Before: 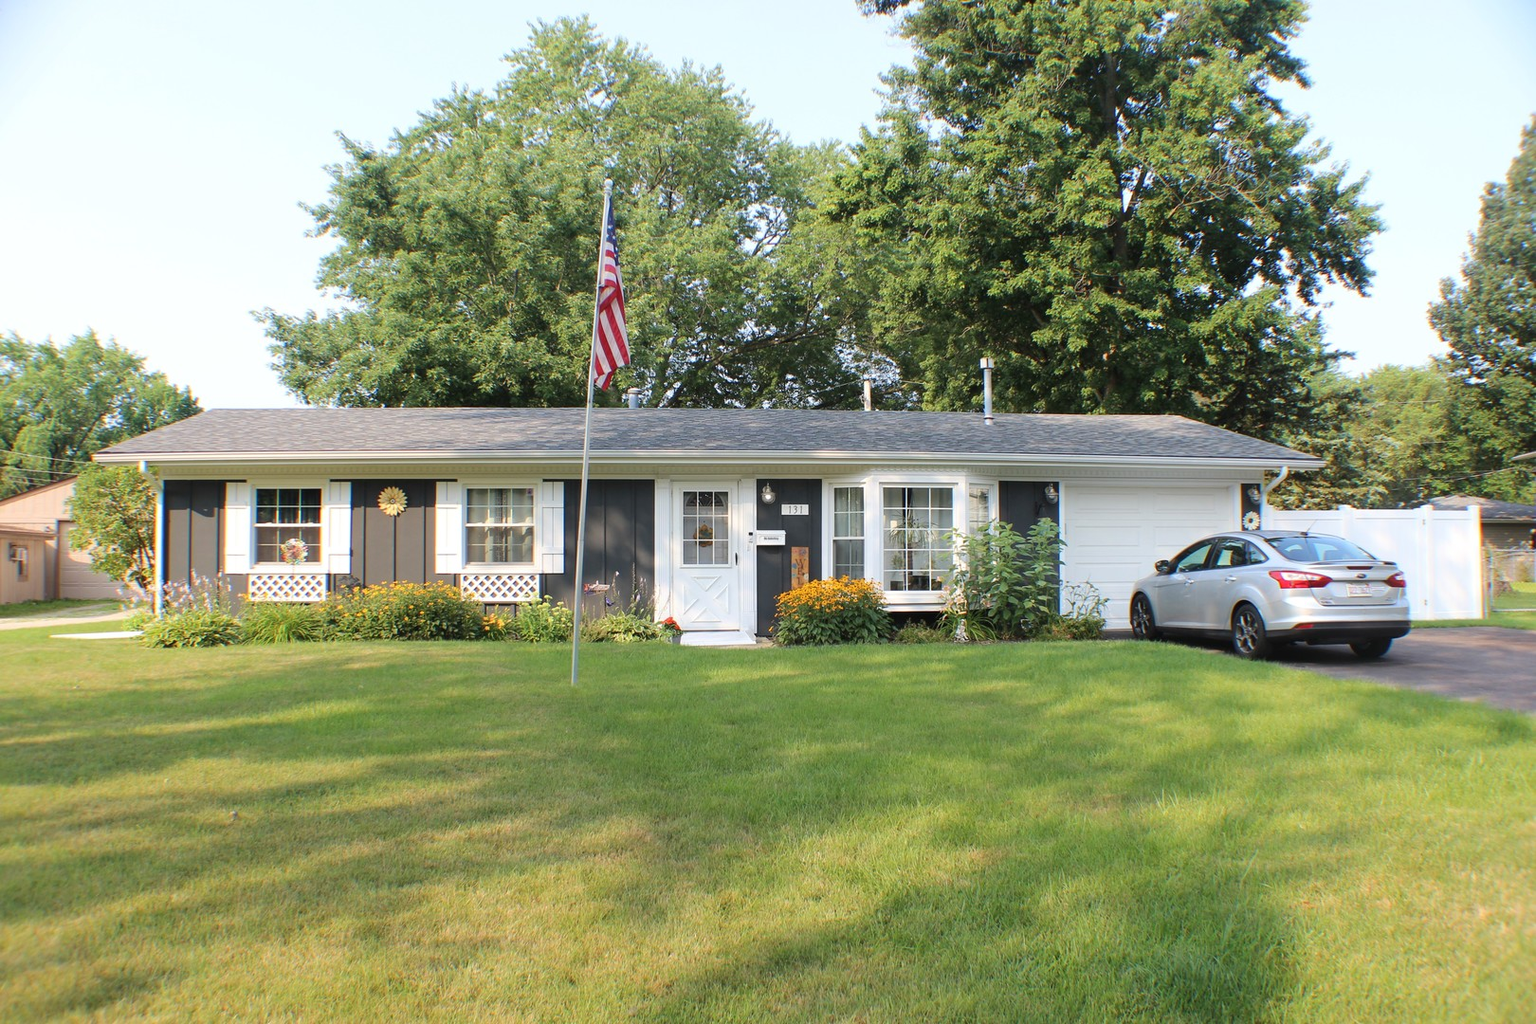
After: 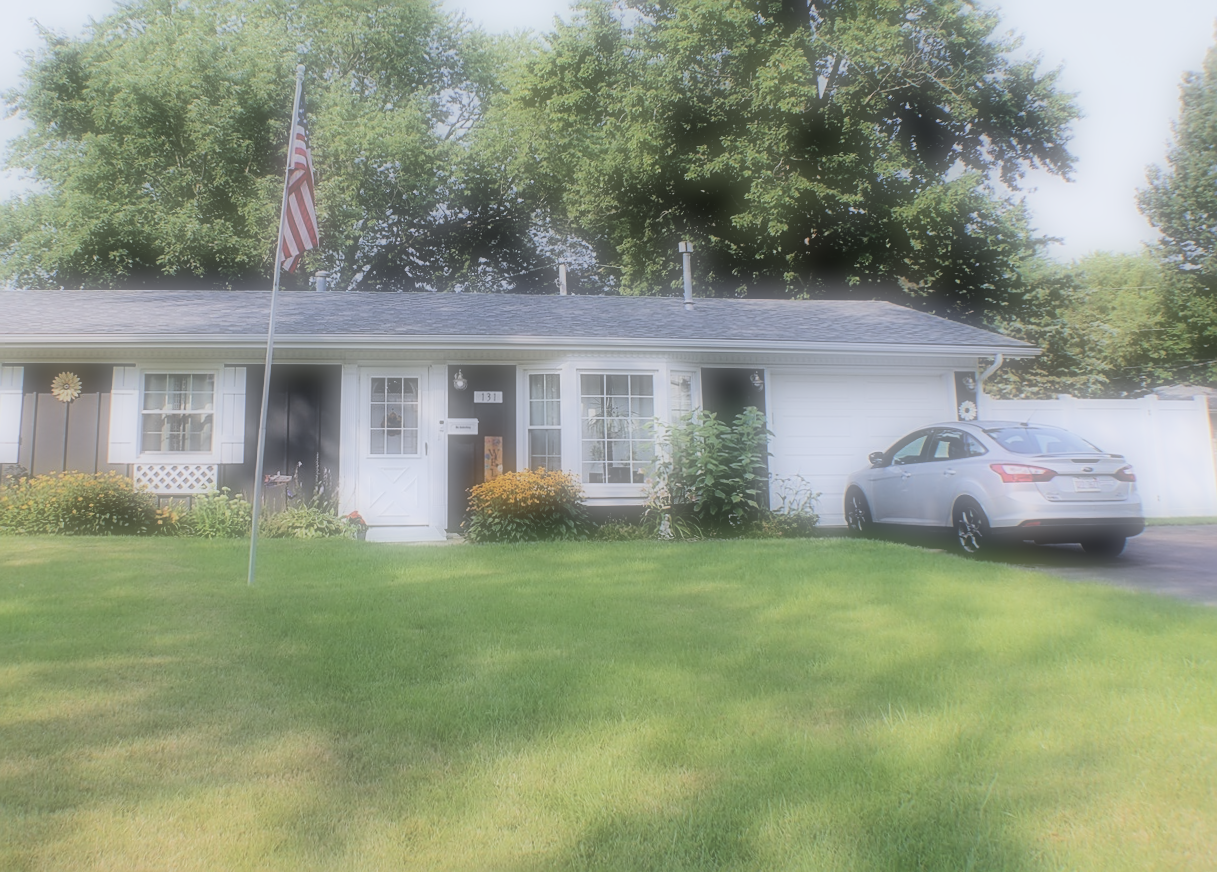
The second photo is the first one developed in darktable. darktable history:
sharpen: on, module defaults
white balance: red 0.967, blue 1.119, emerald 0.756
soften: on, module defaults
rotate and perspective: rotation 0.215°, lens shift (vertical) -0.139, crop left 0.069, crop right 0.939, crop top 0.002, crop bottom 0.996
contrast brightness saturation: saturation -0.17
filmic rgb: black relative exposure -5 EV, hardness 2.88, contrast 1.3
rgb curve: curves: ch0 [(0, 0) (0.136, 0.078) (0.262, 0.245) (0.414, 0.42) (1, 1)], compensate middle gray true, preserve colors basic power
crop: left 19.159%, top 9.58%, bottom 9.58%
